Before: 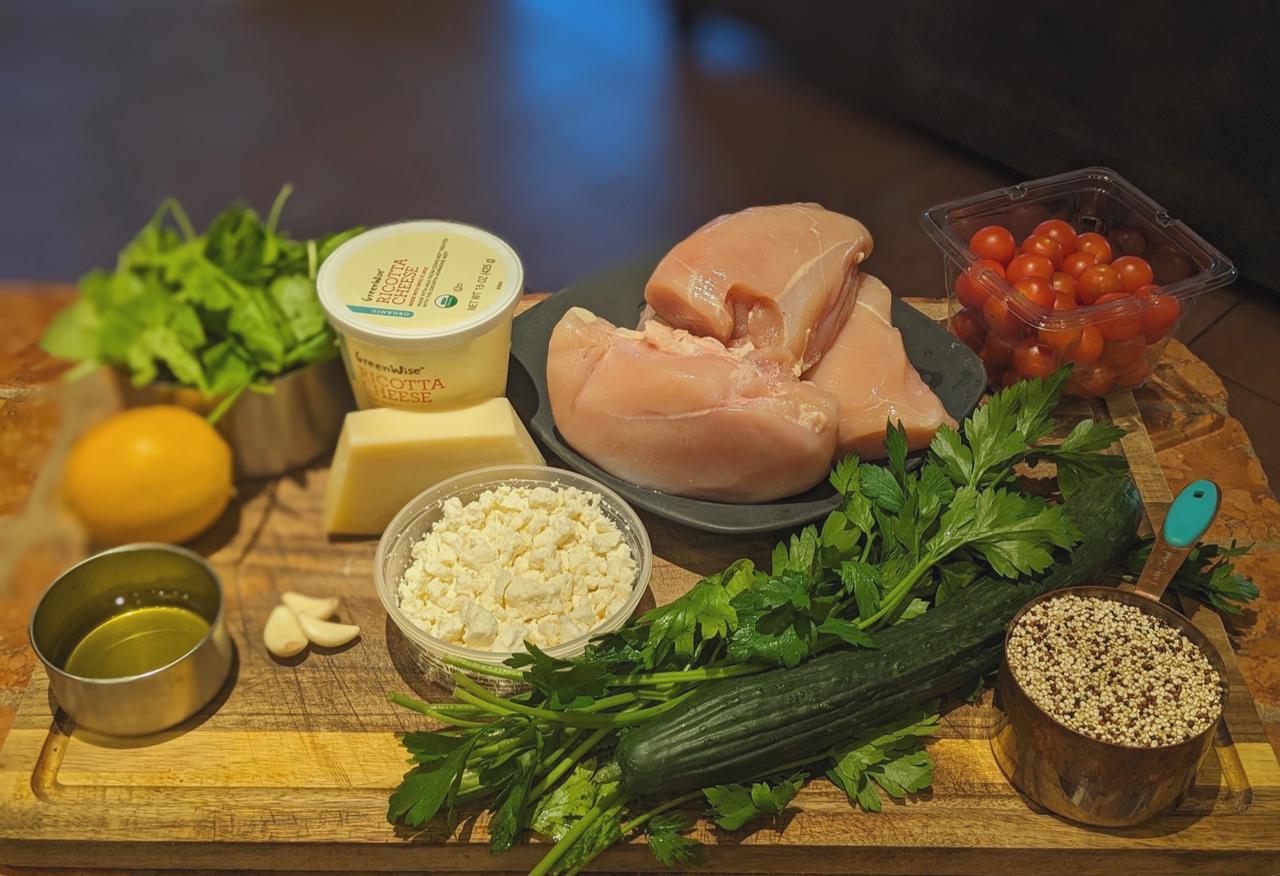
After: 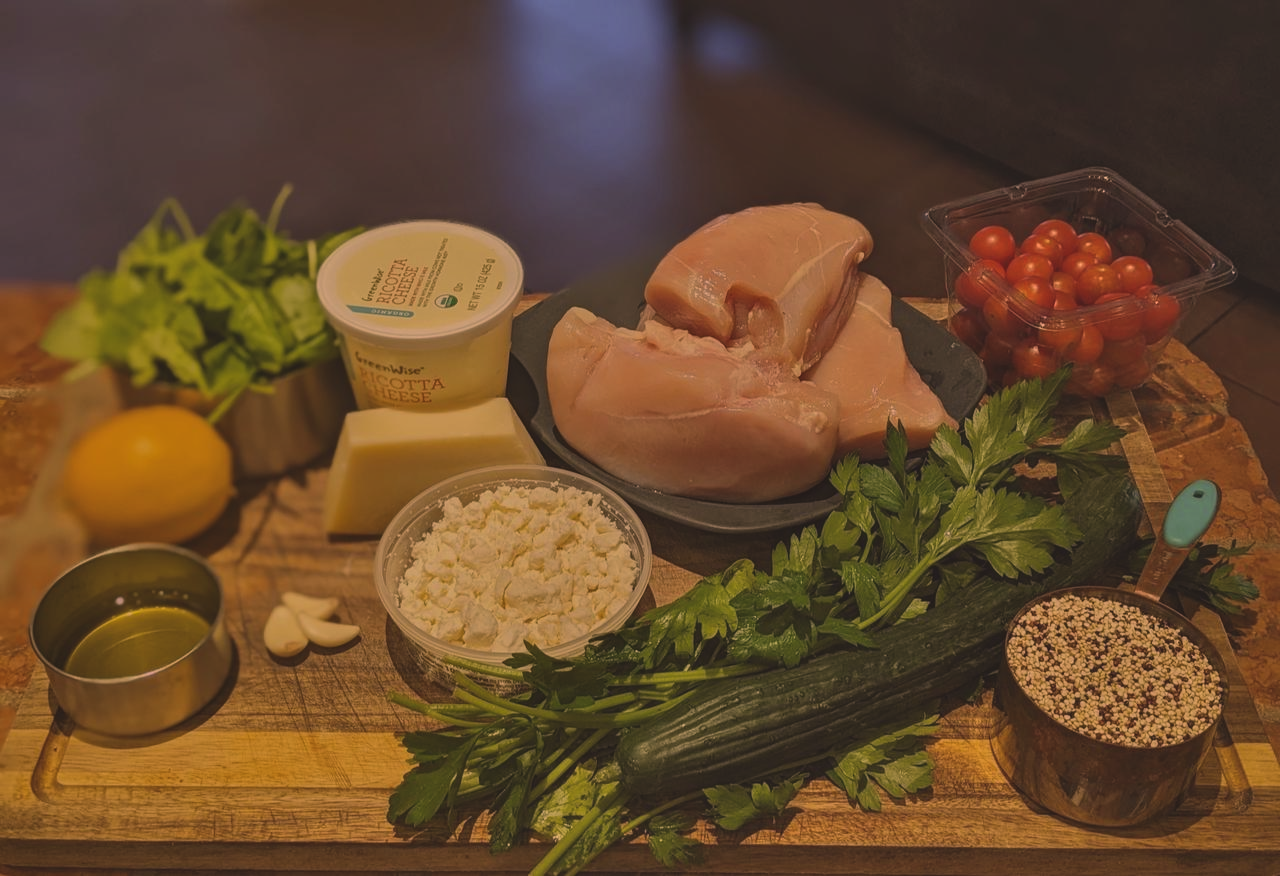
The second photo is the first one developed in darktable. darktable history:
color correction: highlights a* 22.48, highlights b* 22.02
exposure: black level correction -0.017, exposure -1.102 EV, compensate highlight preservation false
shadows and highlights: low approximation 0.01, soften with gaussian
contrast brightness saturation: saturation -0.105
